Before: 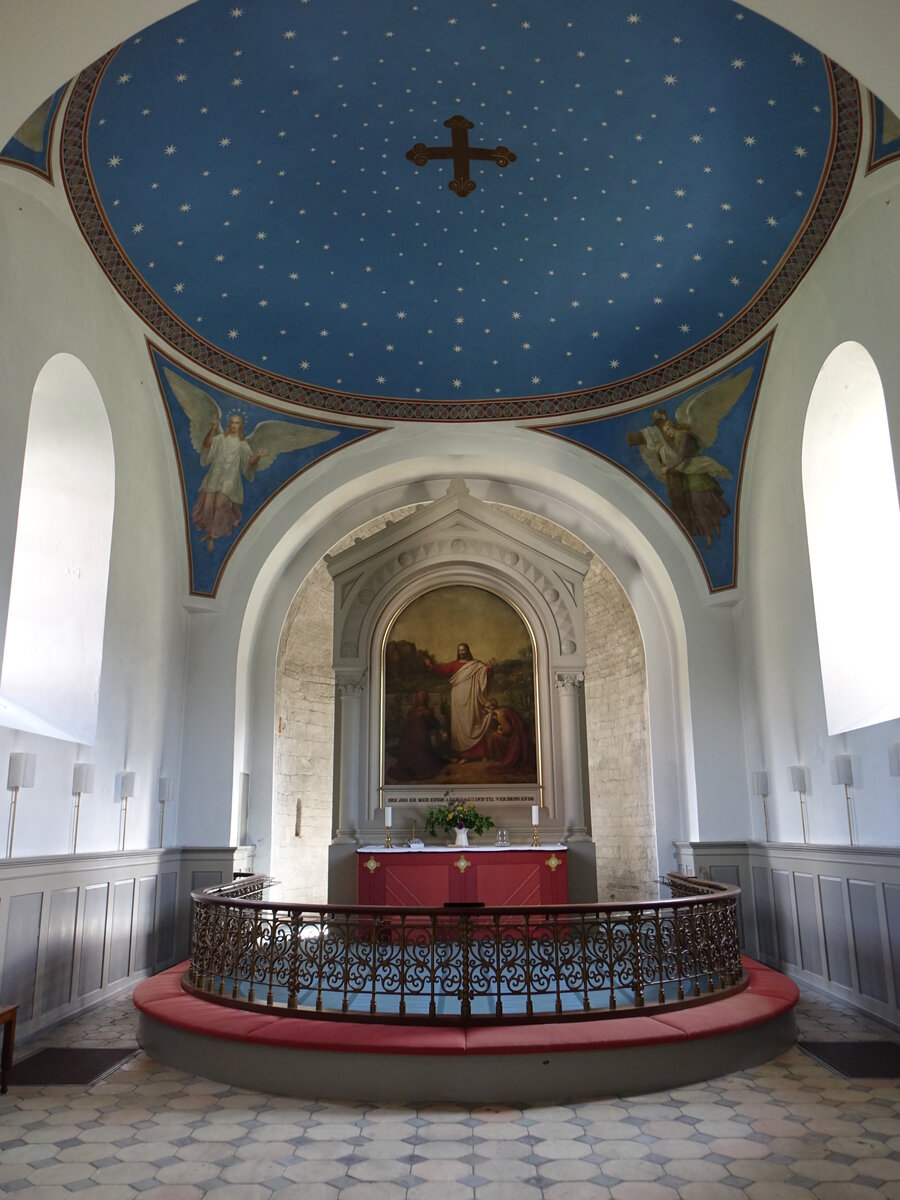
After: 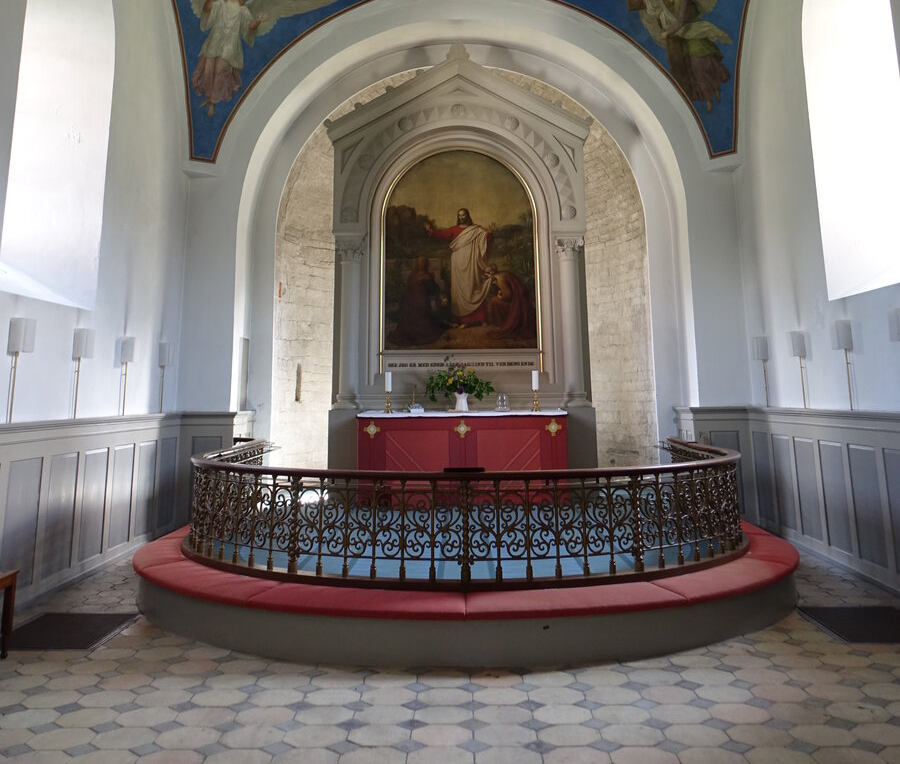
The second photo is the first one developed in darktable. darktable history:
crop and rotate: top 36.293%
